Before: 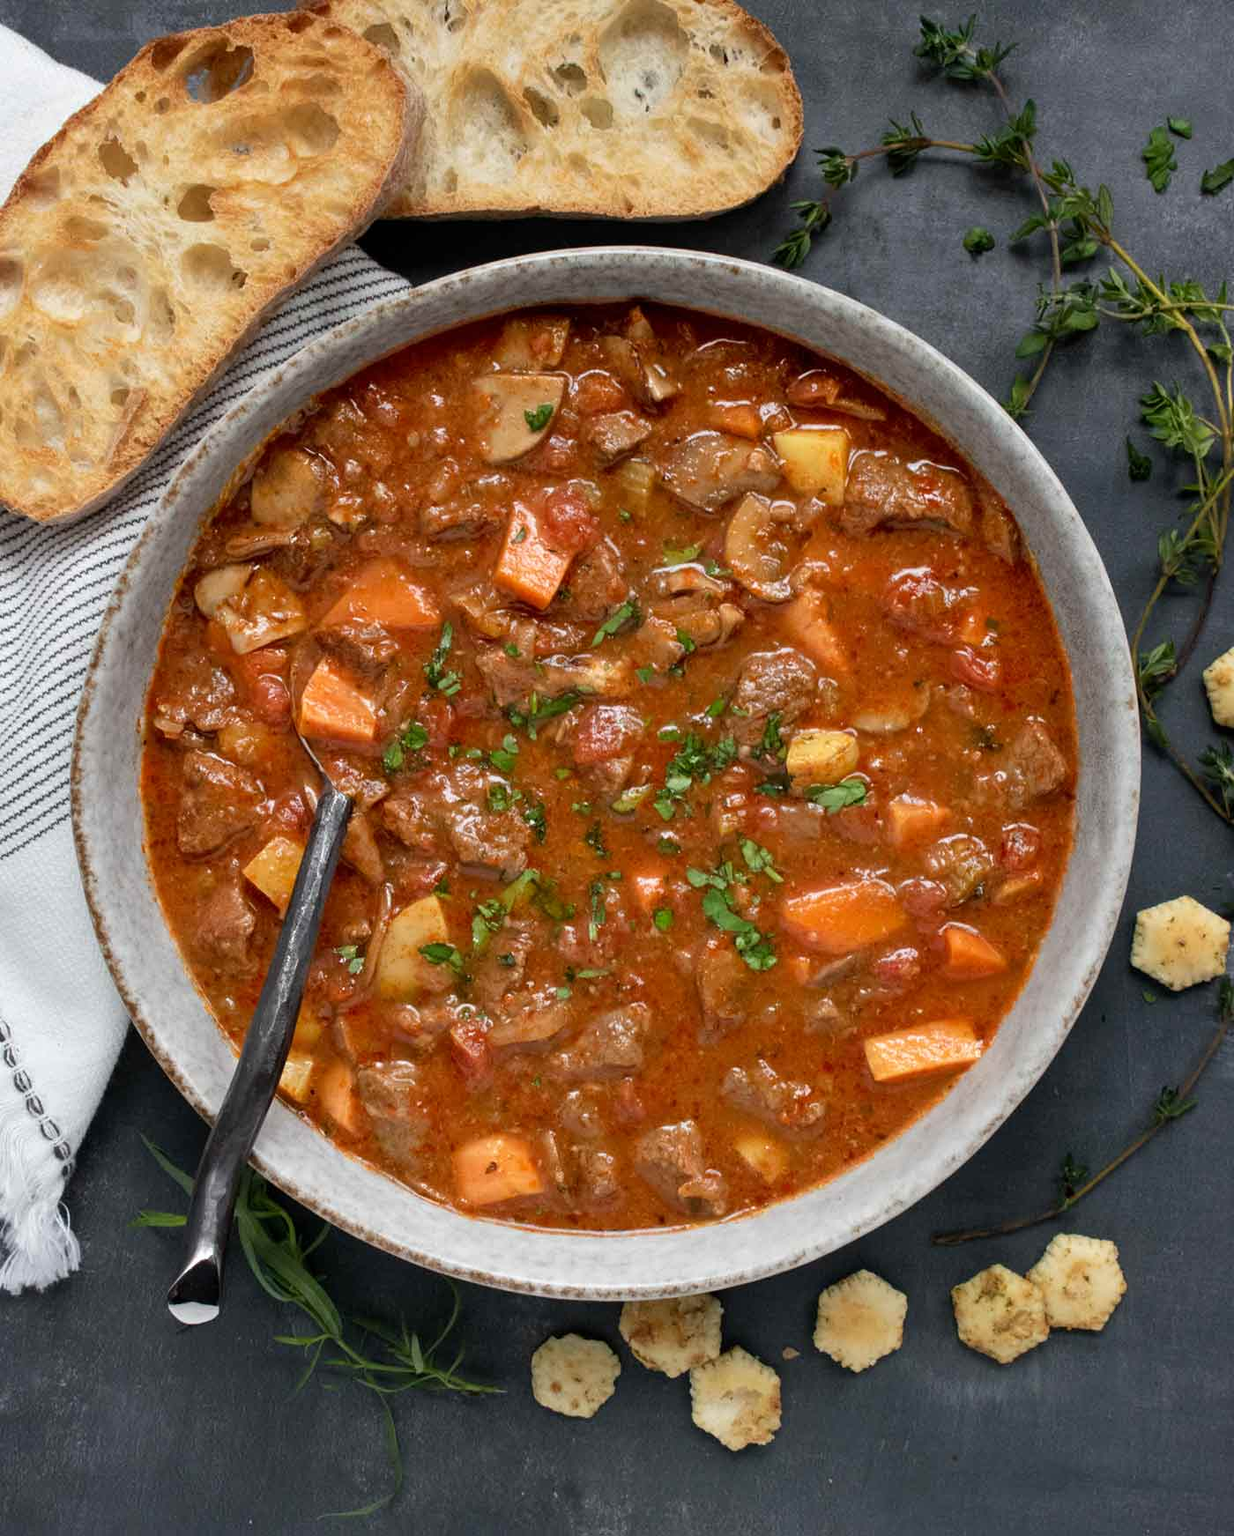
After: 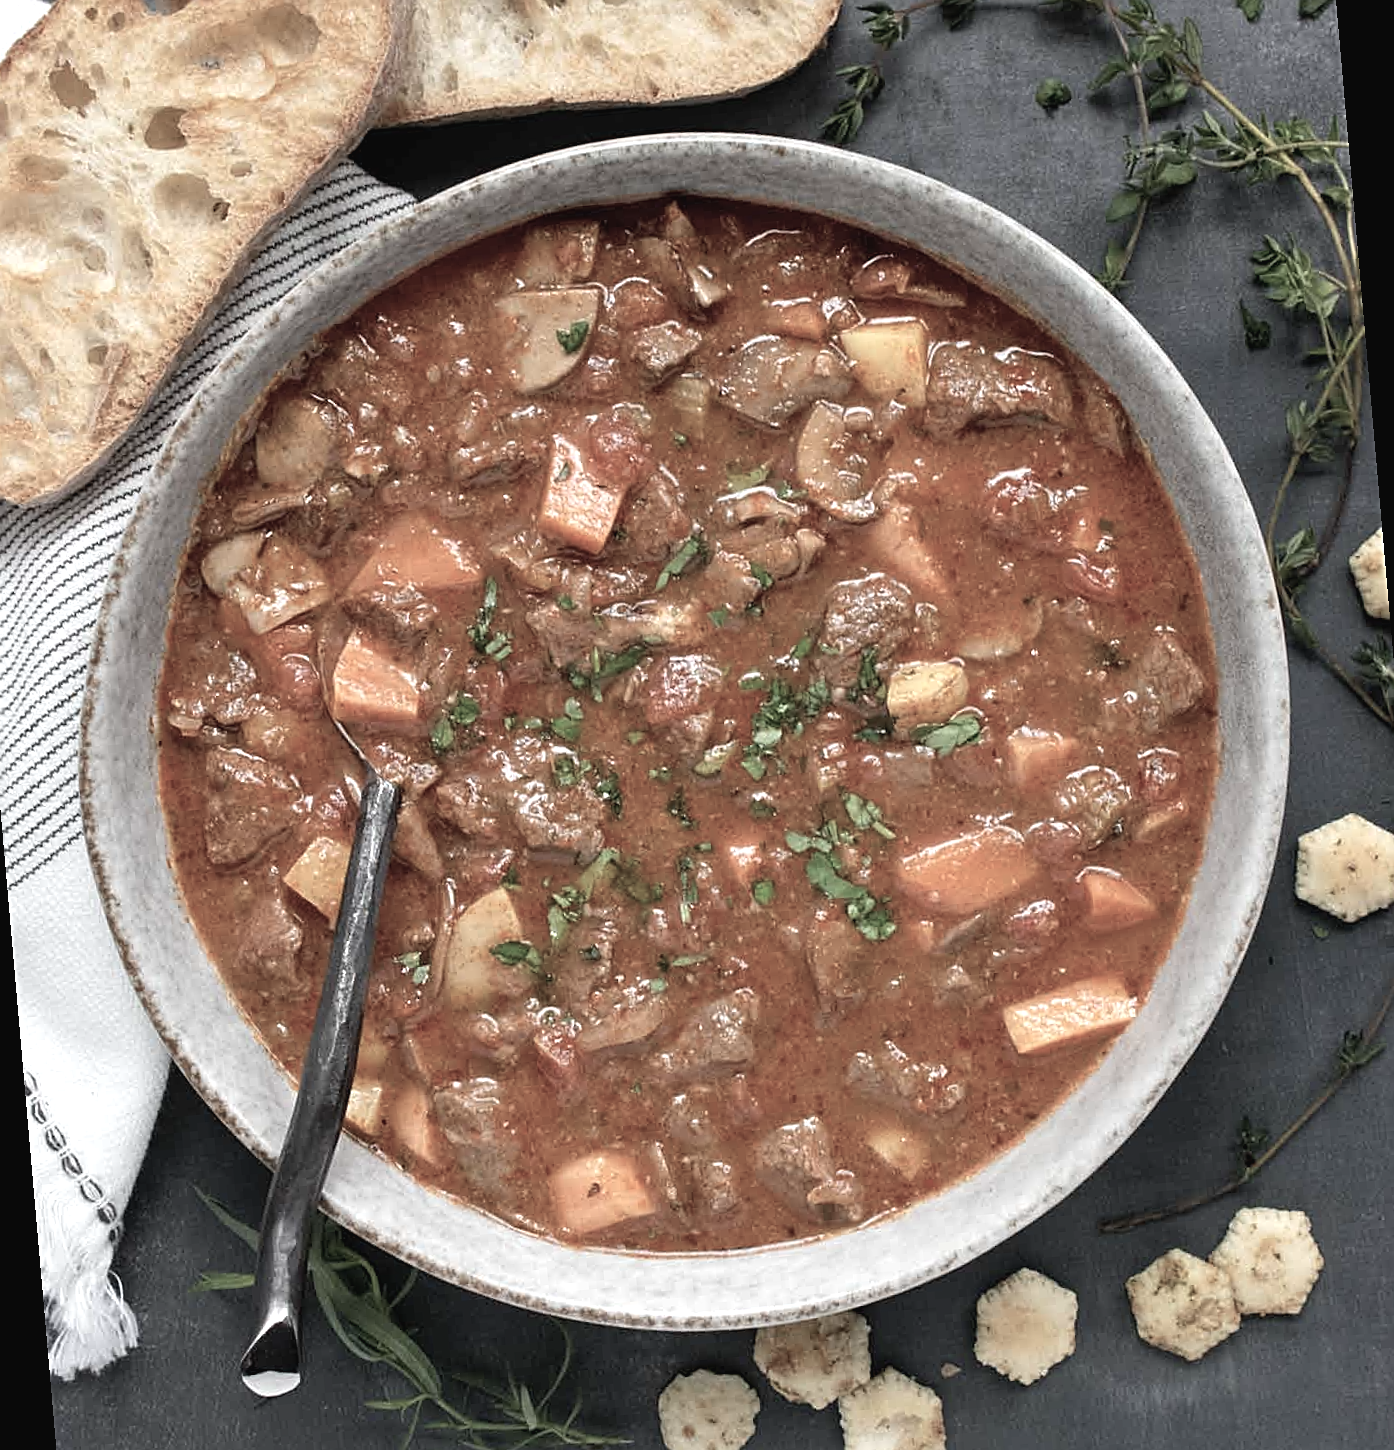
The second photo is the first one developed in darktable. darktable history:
sharpen: on, module defaults
contrast brightness saturation: contrast -0.05, saturation -0.41
rotate and perspective: rotation -5°, crop left 0.05, crop right 0.952, crop top 0.11, crop bottom 0.89
exposure: exposure 0.485 EV, compensate highlight preservation false
color balance: input saturation 80.07%
